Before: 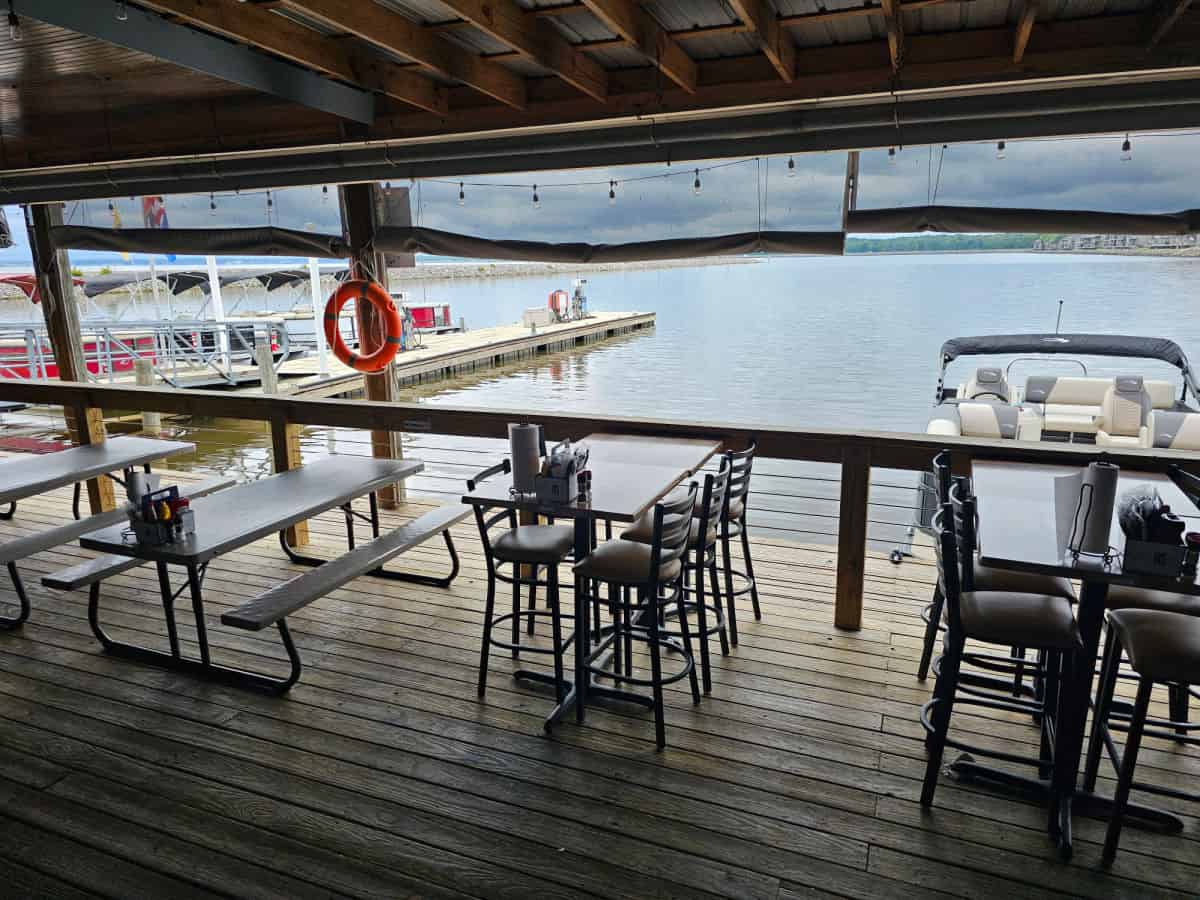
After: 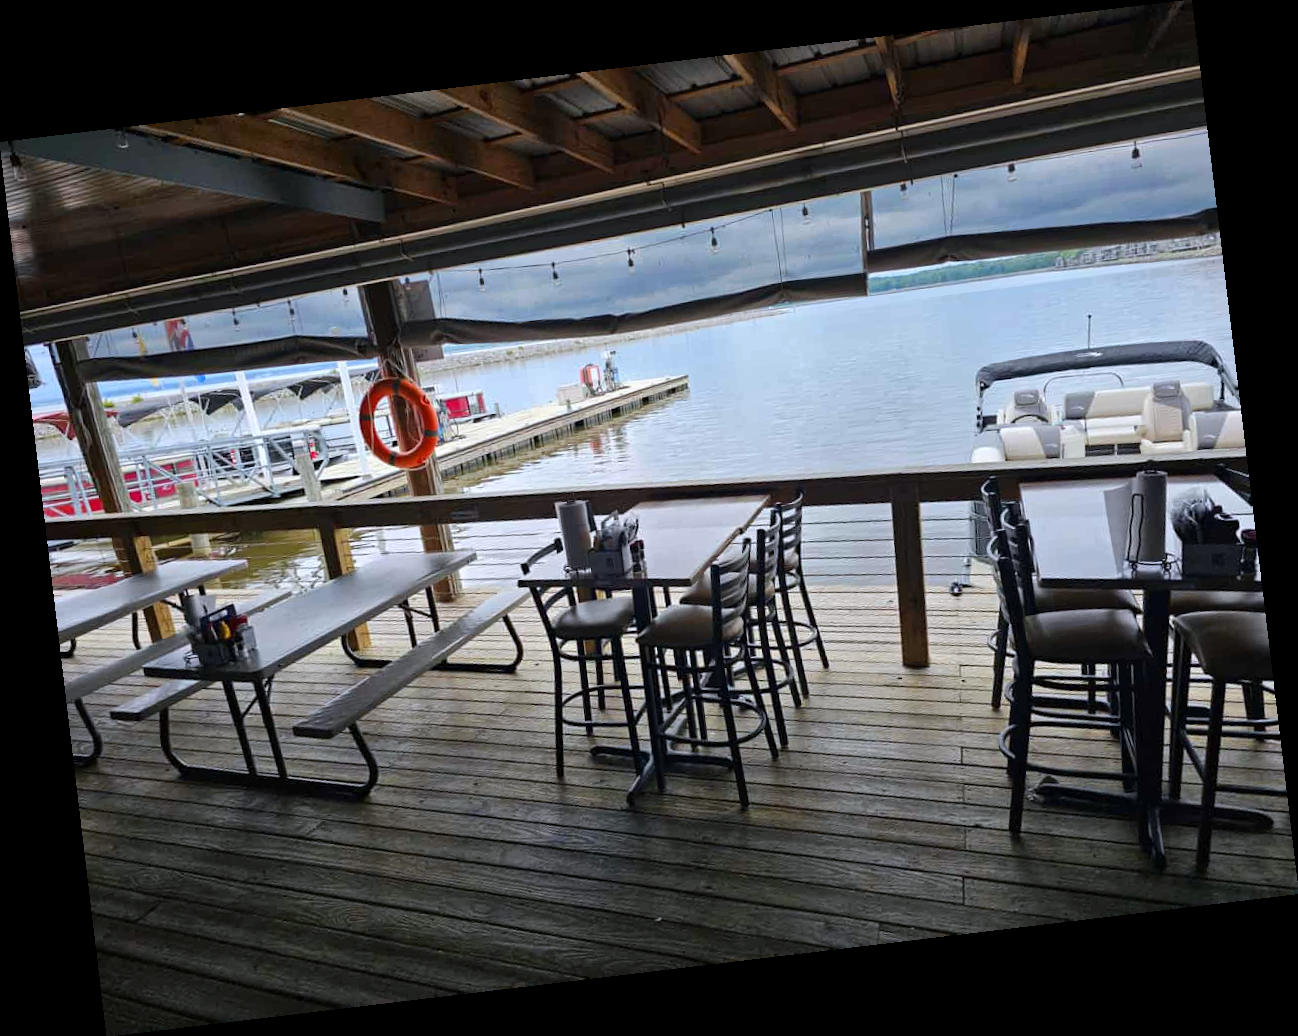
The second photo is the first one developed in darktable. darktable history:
rotate and perspective: rotation -6.83°, automatic cropping off
white balance: red 0.984, blue 1.059
